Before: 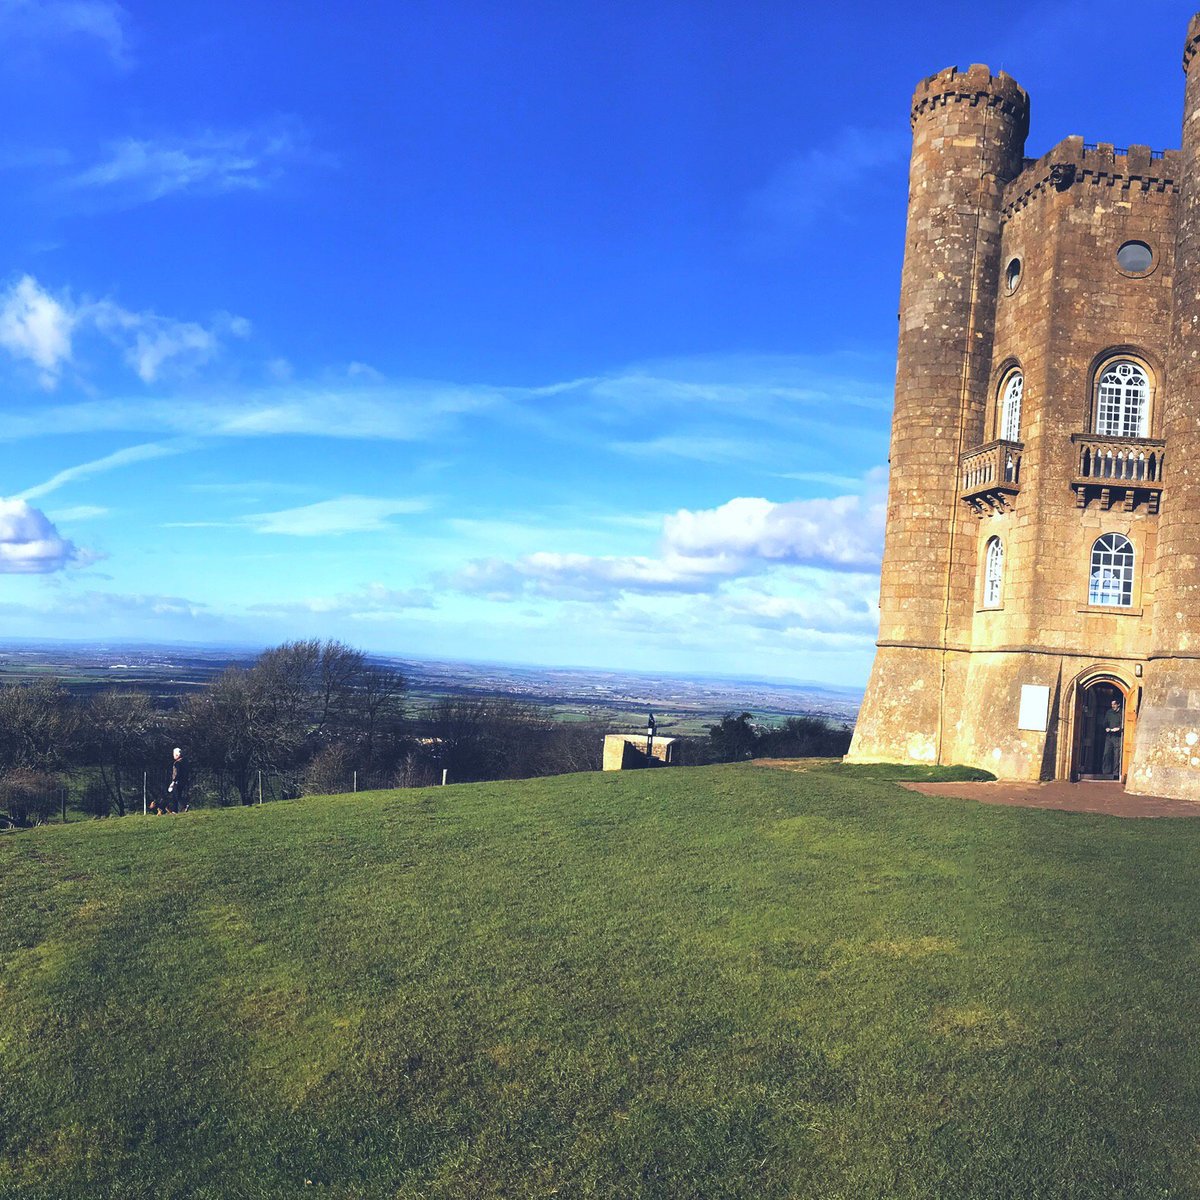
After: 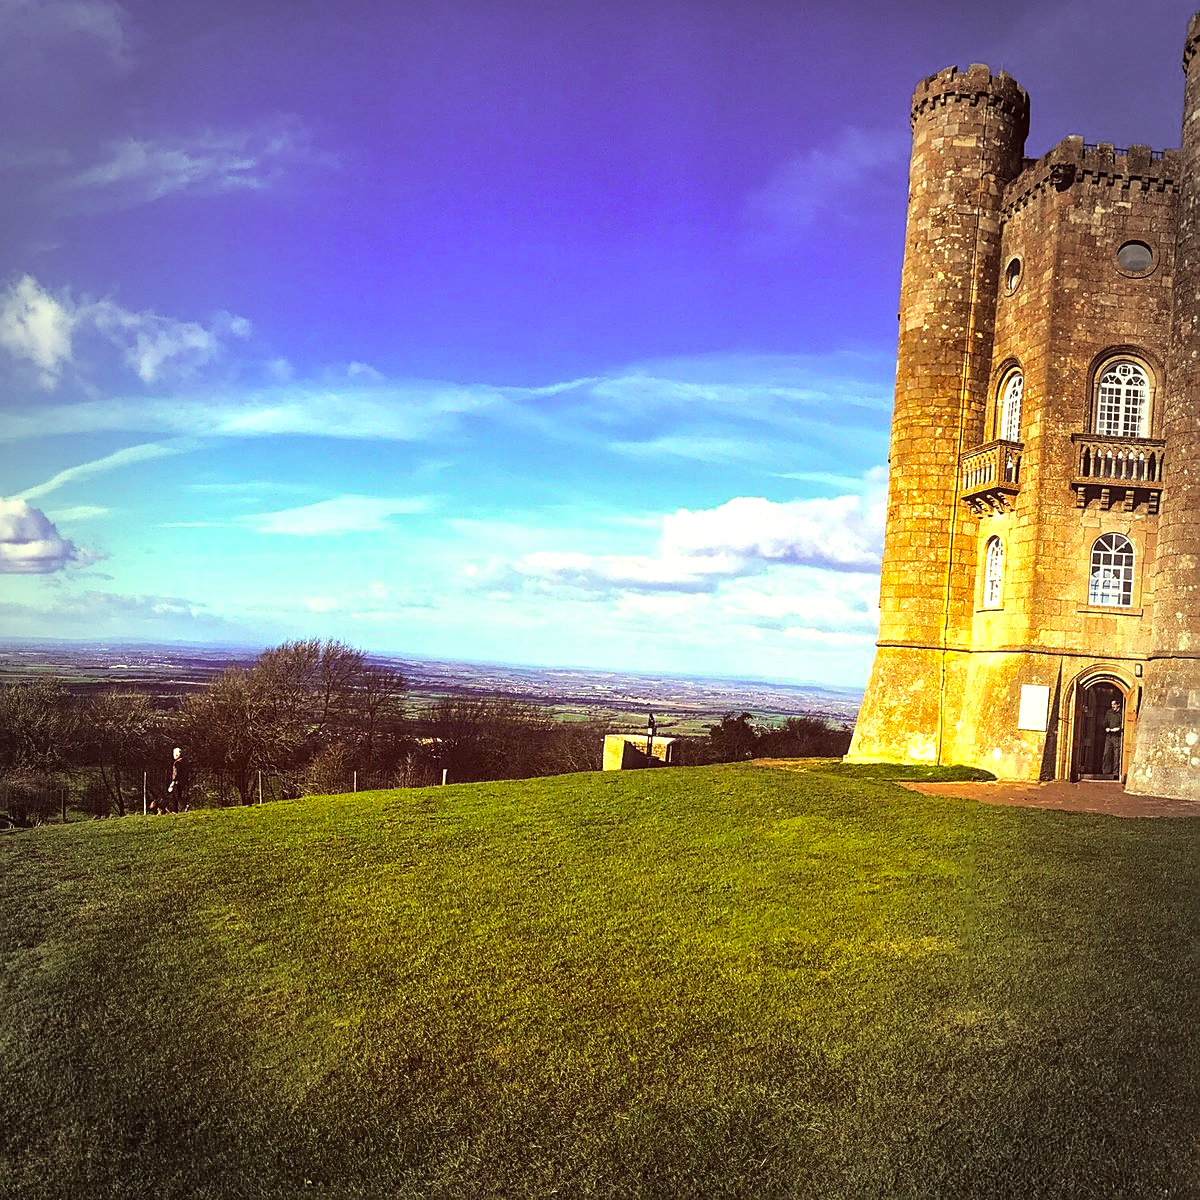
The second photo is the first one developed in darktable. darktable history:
color correction: highlights a* 1.01, highlights b* 24.03, shadows a* 15.32, shadows b* 24.68
exposure: compensate highlight preservation false
color balance rgb: power › luminance -3.667%, power › chroma 0.549%, power › hue 39.82°, perceptual saturation grading › global saturation 40.394%
sharpen: on, module defaults
vignetting: fall-off start 67.32%, brightness -0.513, saturation -0.51, width/height ratio 1.011
local contrast: detail 130%
tone equalizer: -8 EV -0.432 EV, -7 EV -0.359 EV, -6 EV -0.301 EV, -5 EV -0.232 EV, -3 EV 0.255 EV, -2 EV 0.333 EV, -1 EV 0.403 EV, +0 EV 0.407 EV, edges refinement/feathering 500, mask exposure compensation -1.57 EV, preserve details no
